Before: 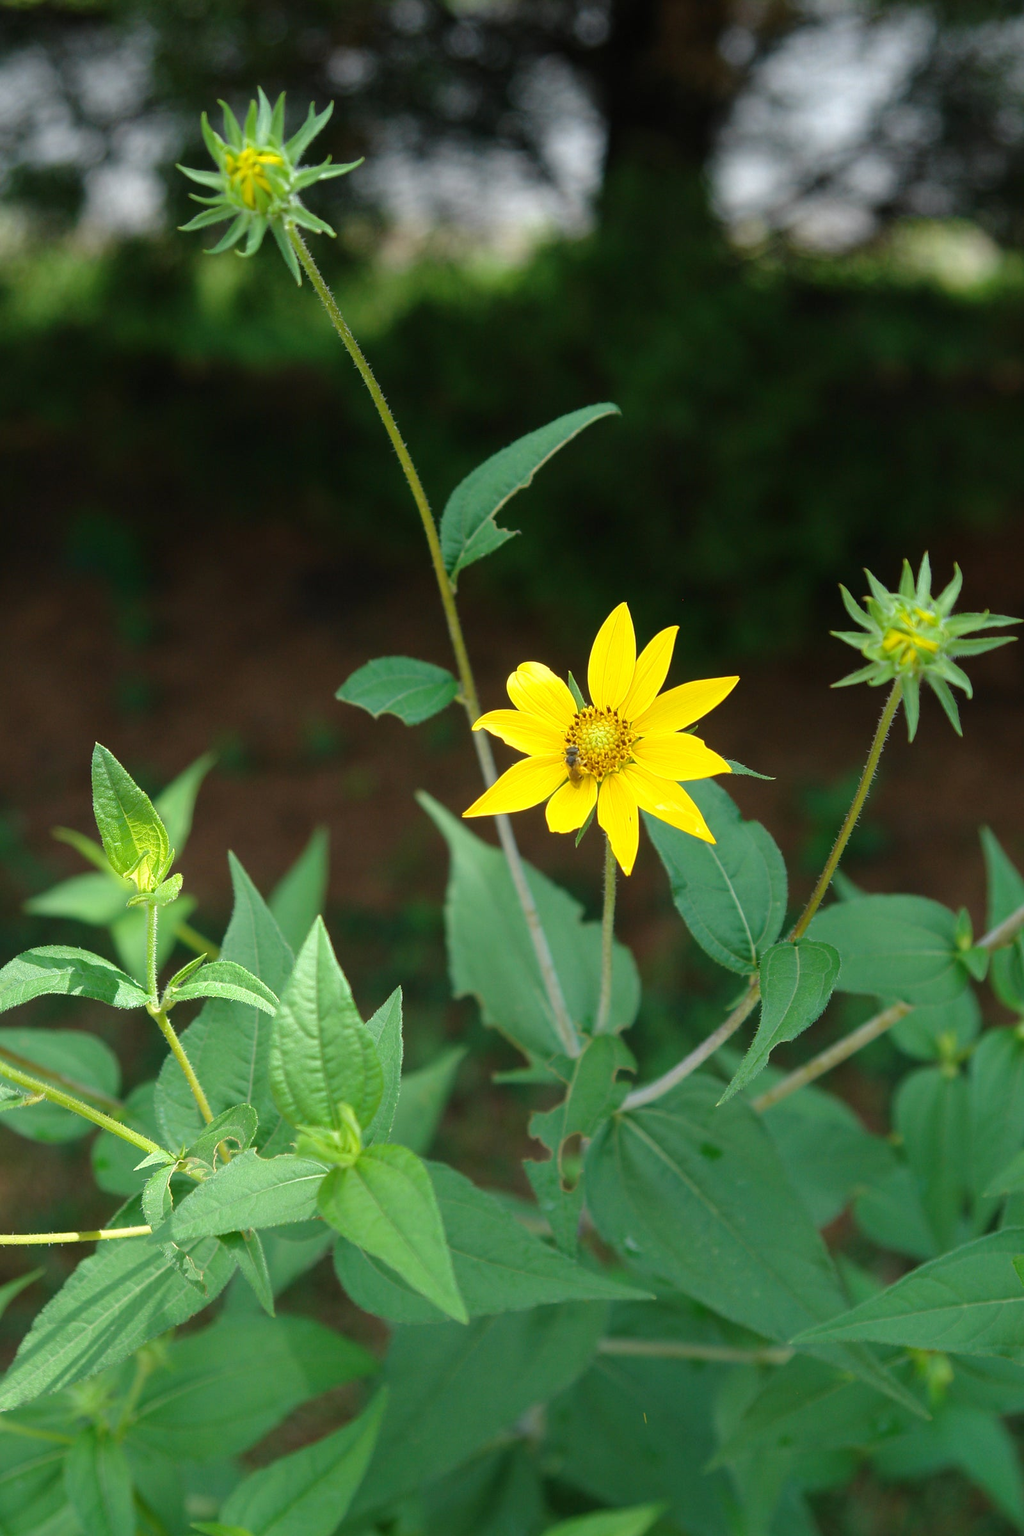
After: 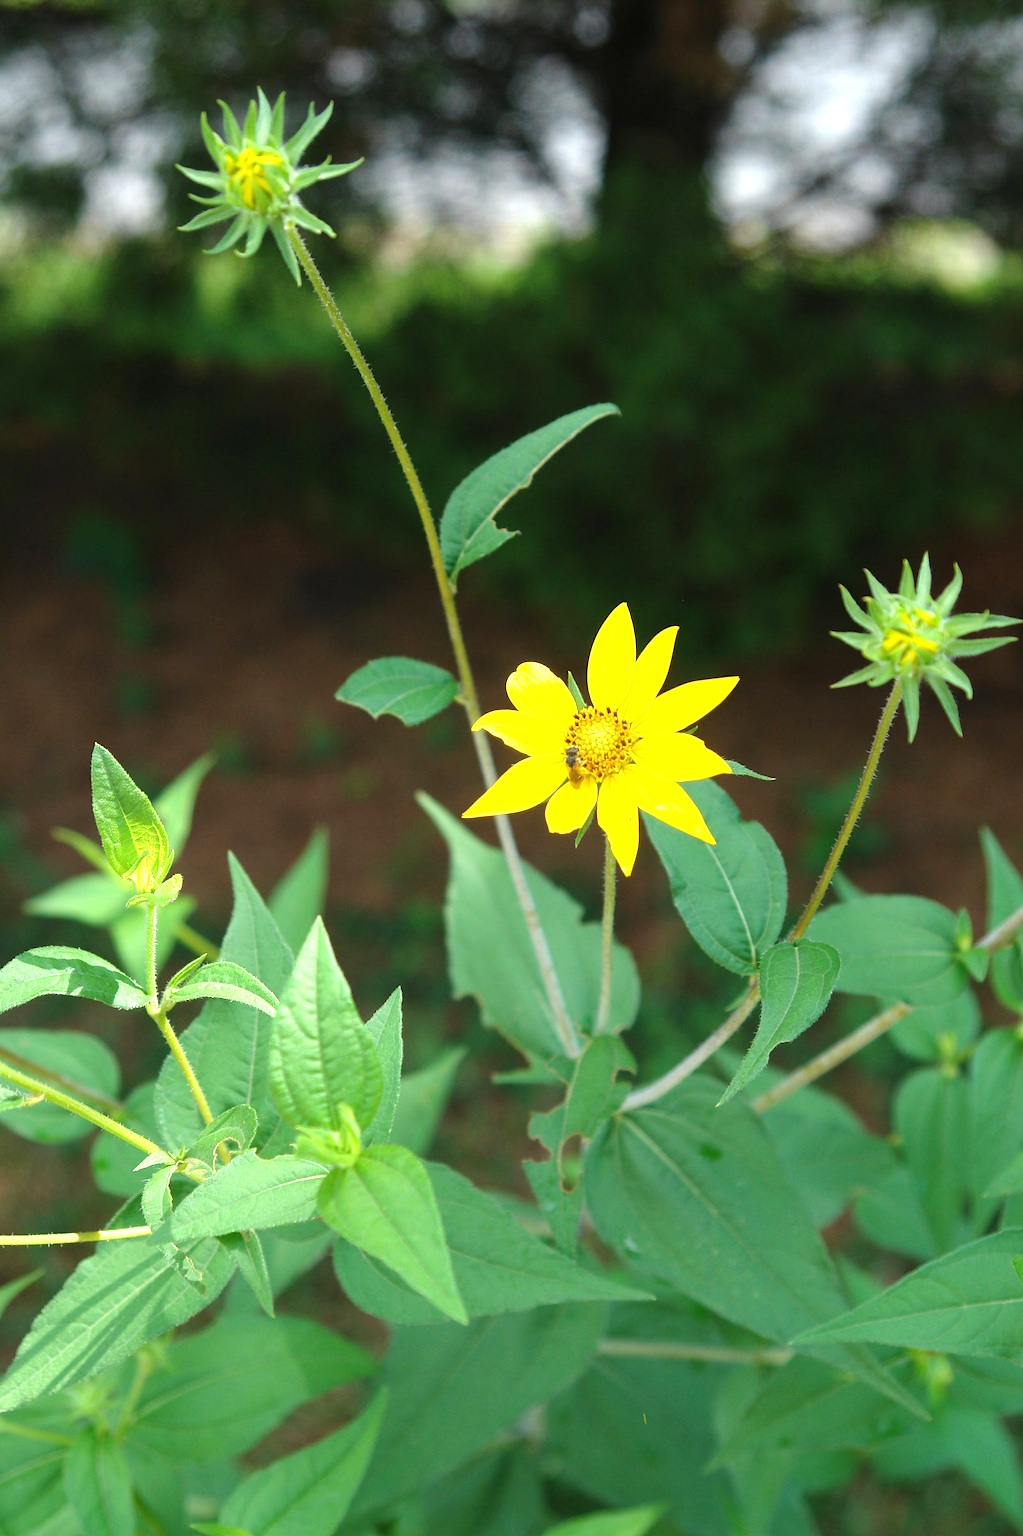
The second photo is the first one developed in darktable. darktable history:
exposure: black level correction 0, exposure 0.693 EV, compensate highlight preservation false
crop and rotate: left 0.078%, bottom 0.011%
